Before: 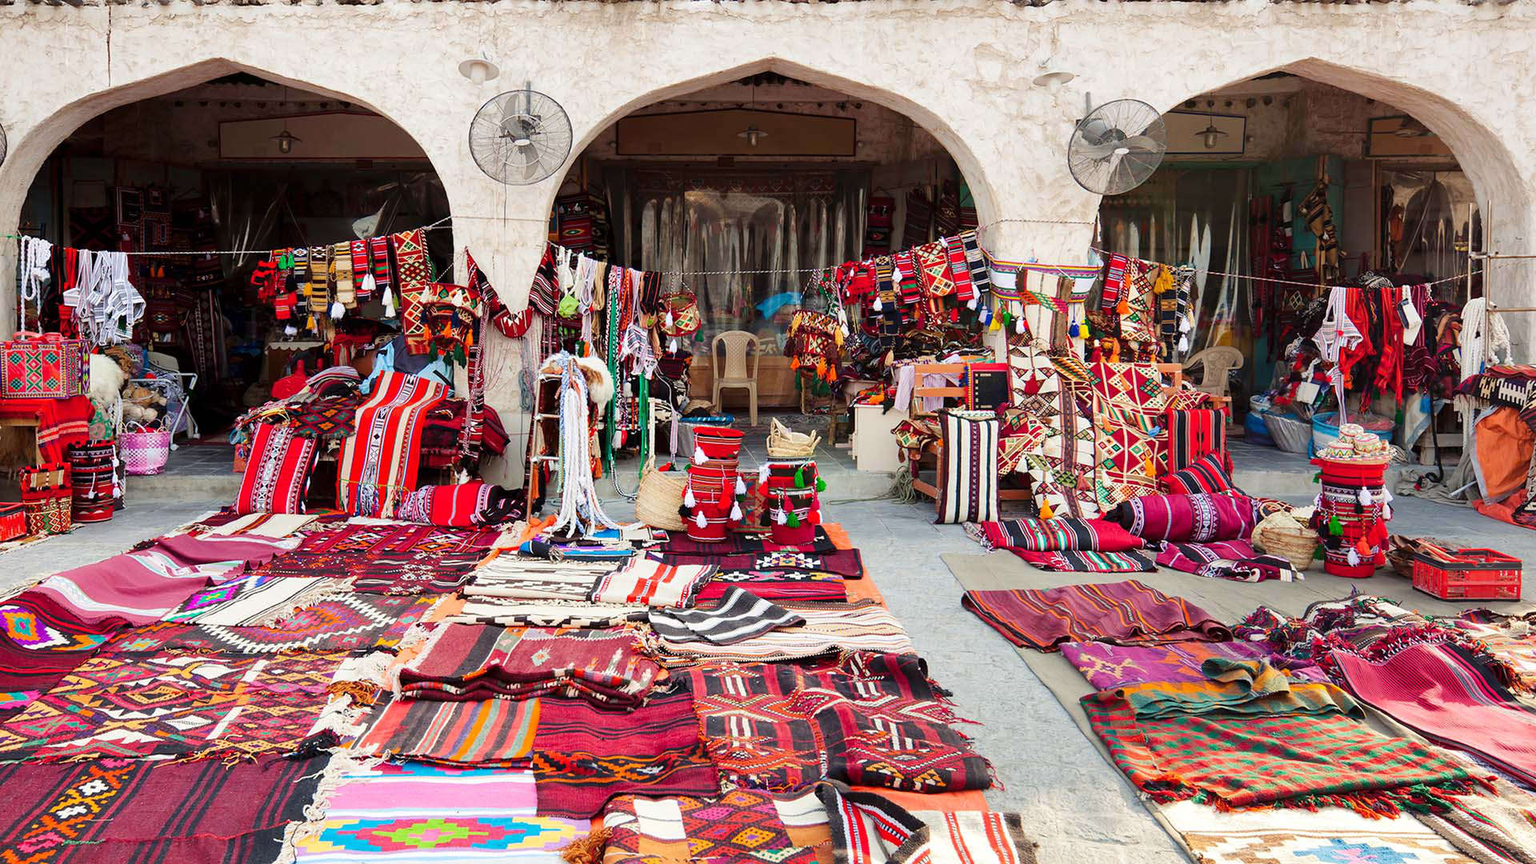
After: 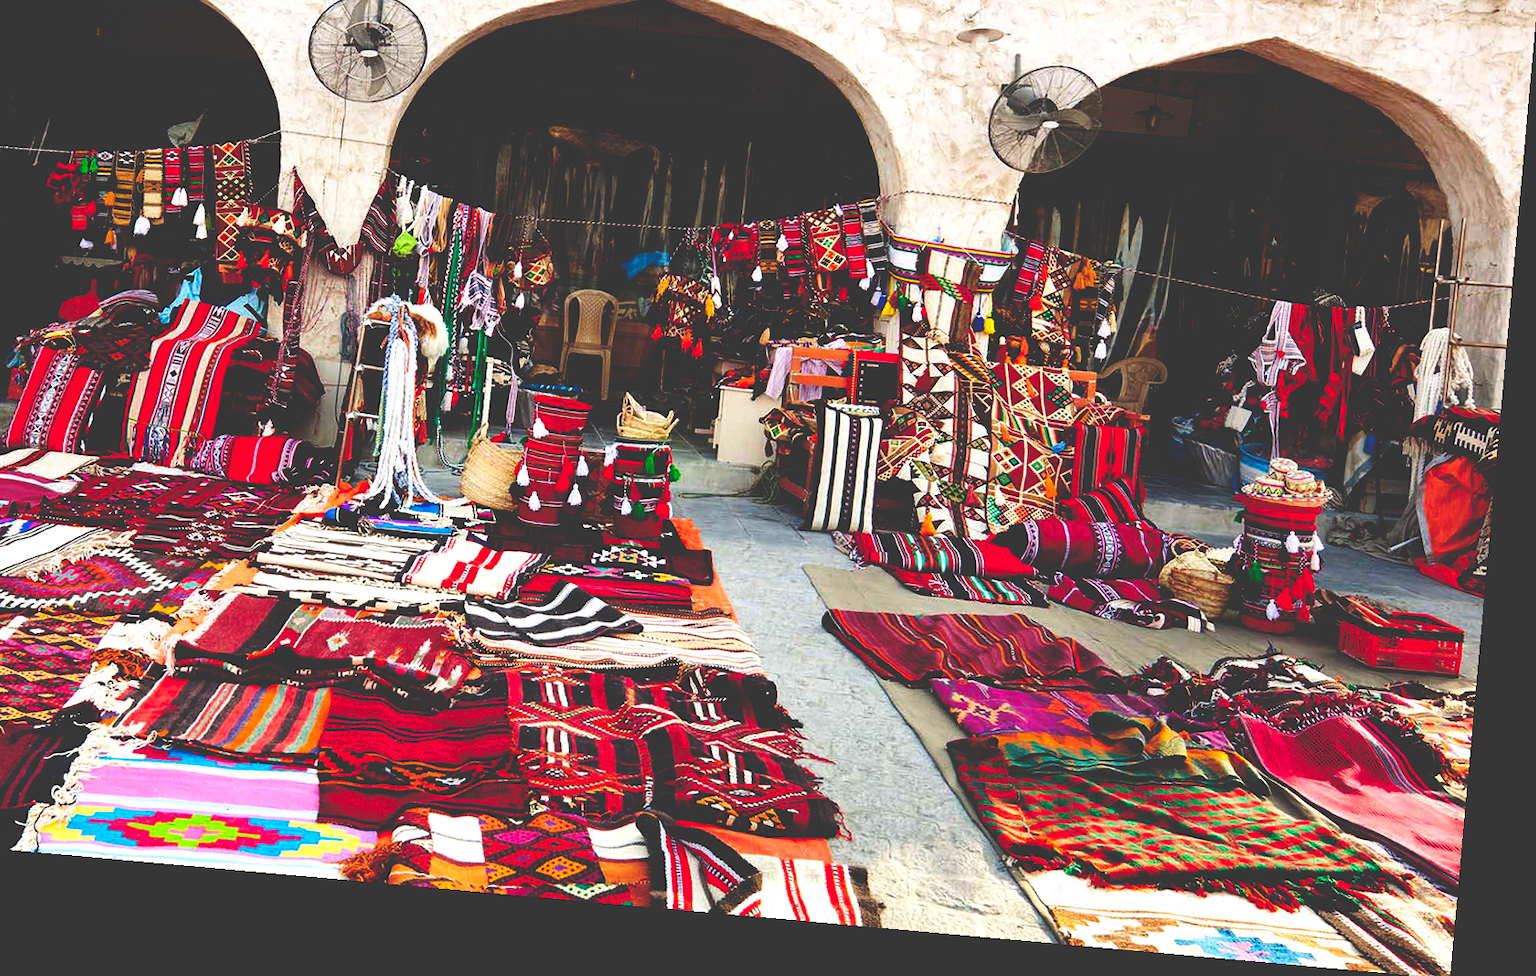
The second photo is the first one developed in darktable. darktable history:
crop: left 16.315%, top 14.246%
rotate and perspective: rotation 5.12°, automatic cropping off
base curve: curves: ch0 [(0, 0.036) (0.083, 0.04) (0.804, 1)], preserve colors none
